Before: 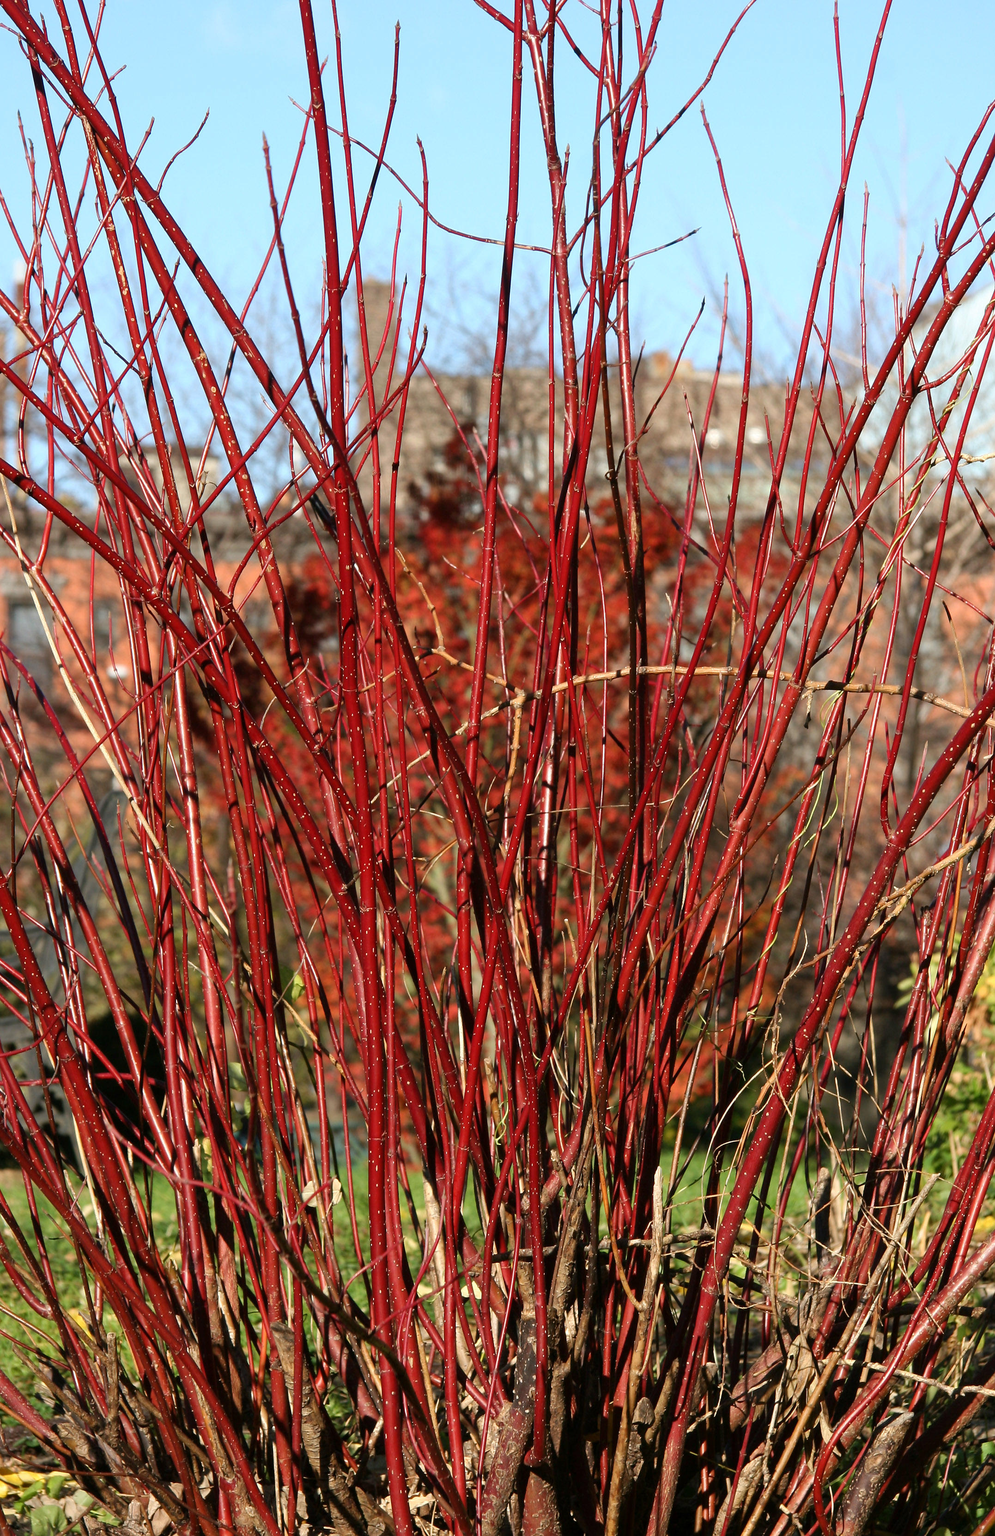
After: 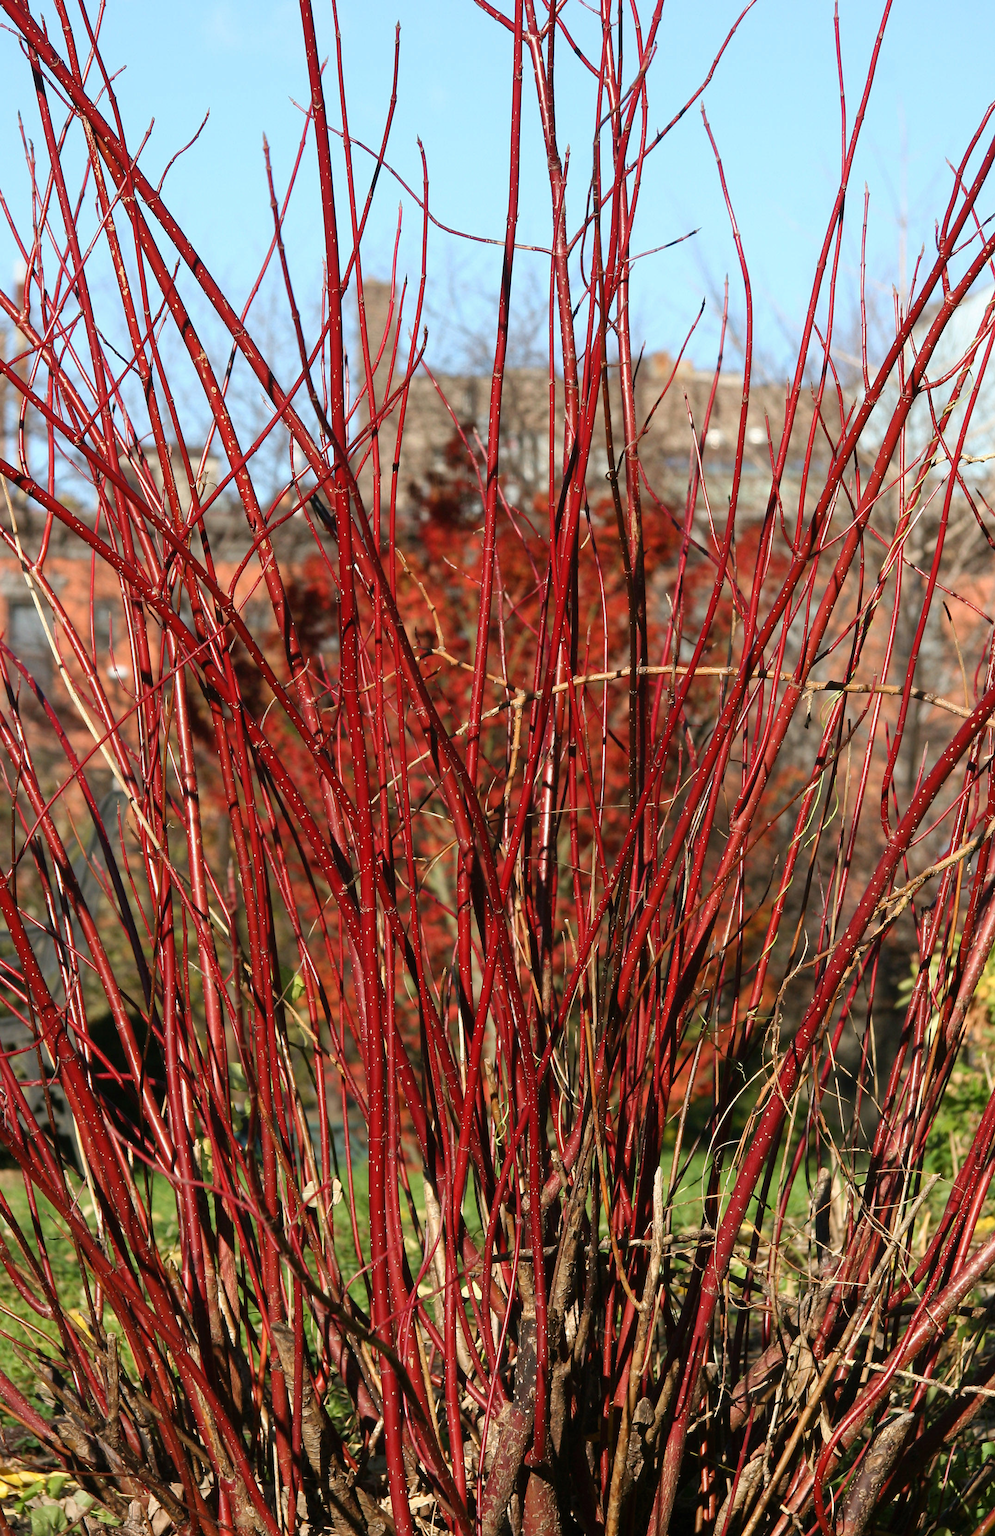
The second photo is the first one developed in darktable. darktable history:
tone equalizer: on, module defaults
local contrast: mode bilateral grid, contrast 99, coarseness 100, detail 92%, midtone range 0.2
